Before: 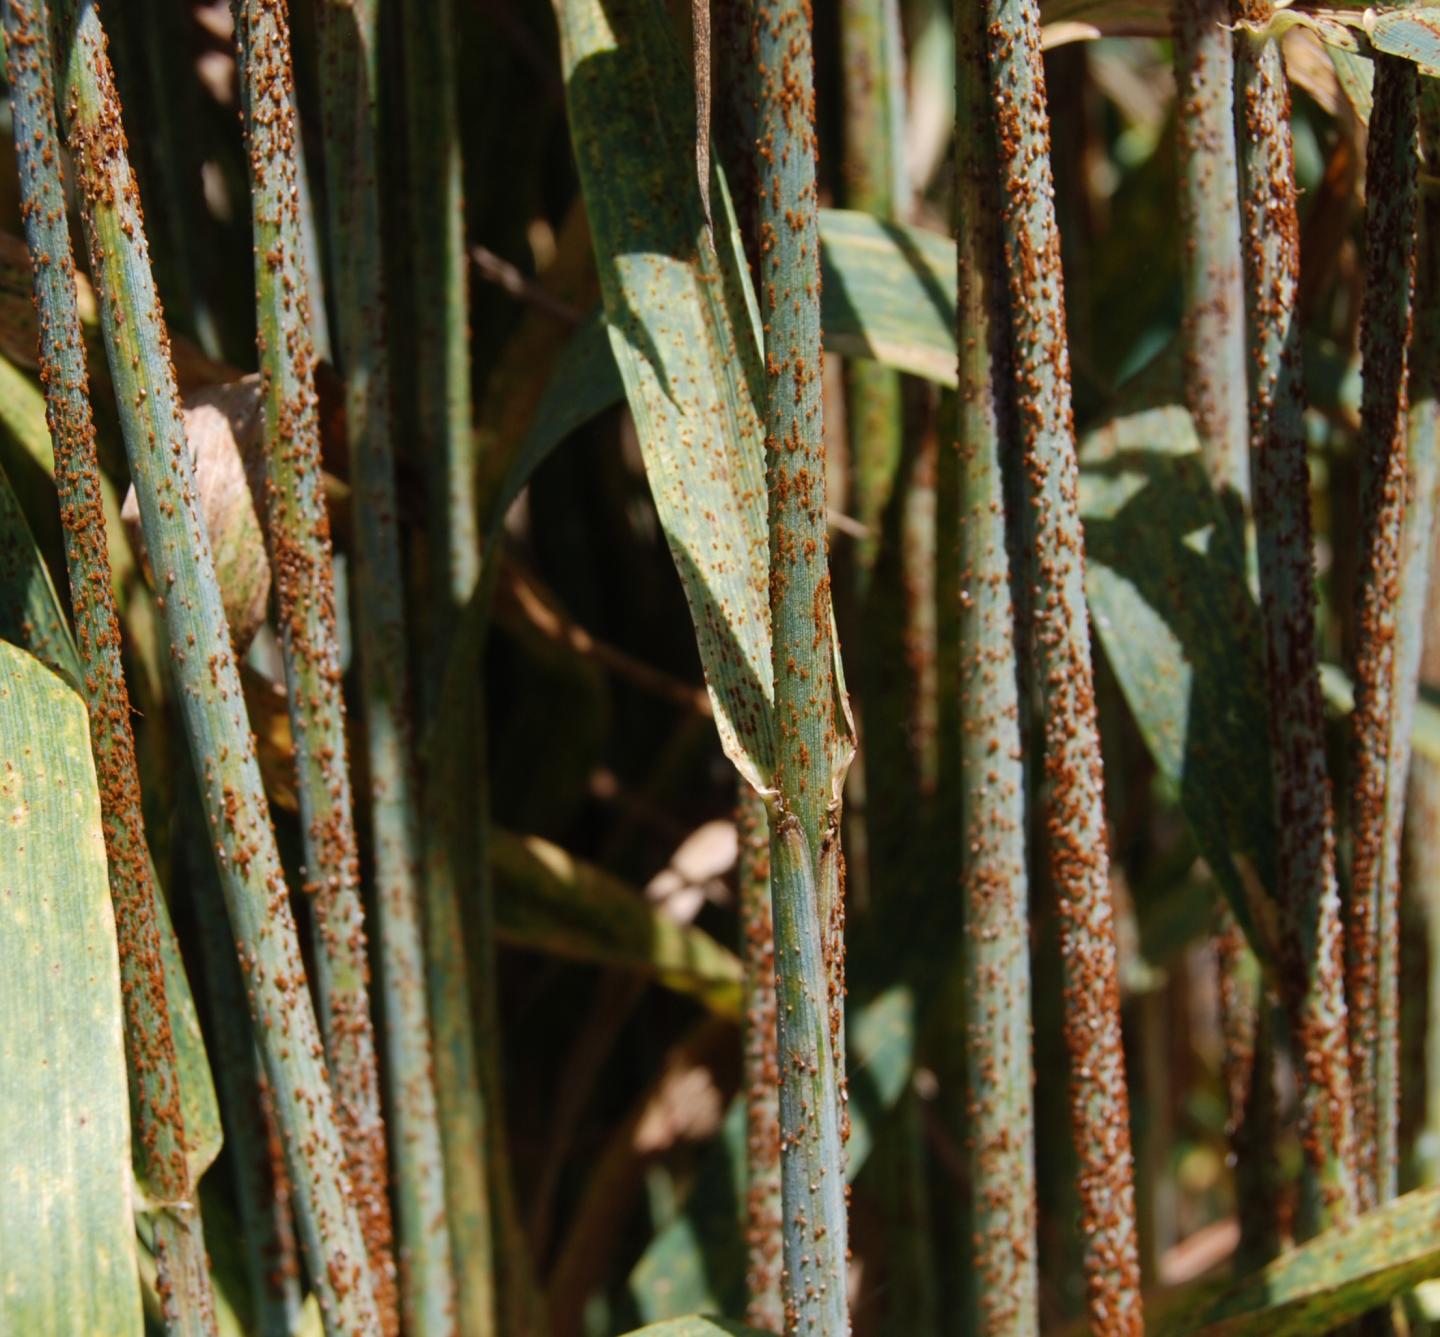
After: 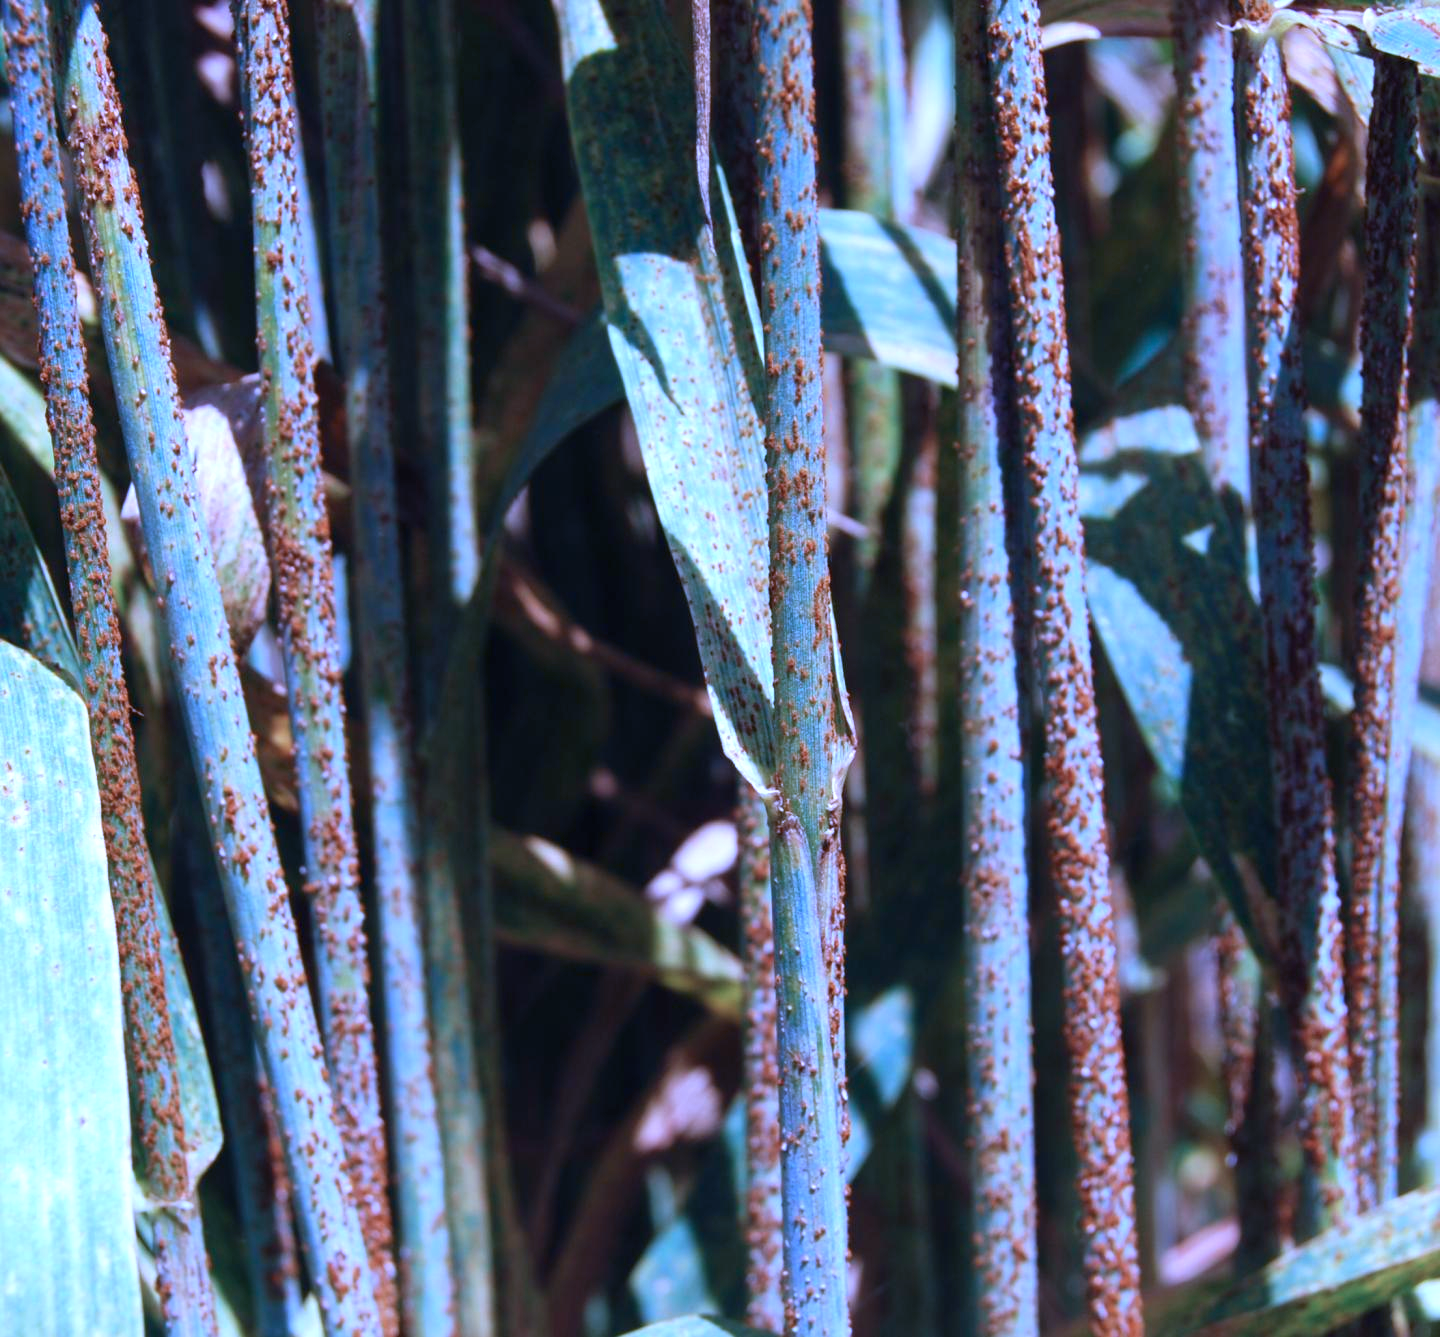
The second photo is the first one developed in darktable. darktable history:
exposure: black level correction 0, exposure 0.5 EV, compensate exposure bias true, compensate highlight preservation false
color calibration: output R [1.063, -0.012, -0.003, 0], output B [-0.079, 0.047, 1, 0], illuminant custom, x 0.46, y 0.43, temperature 2642.66 K
